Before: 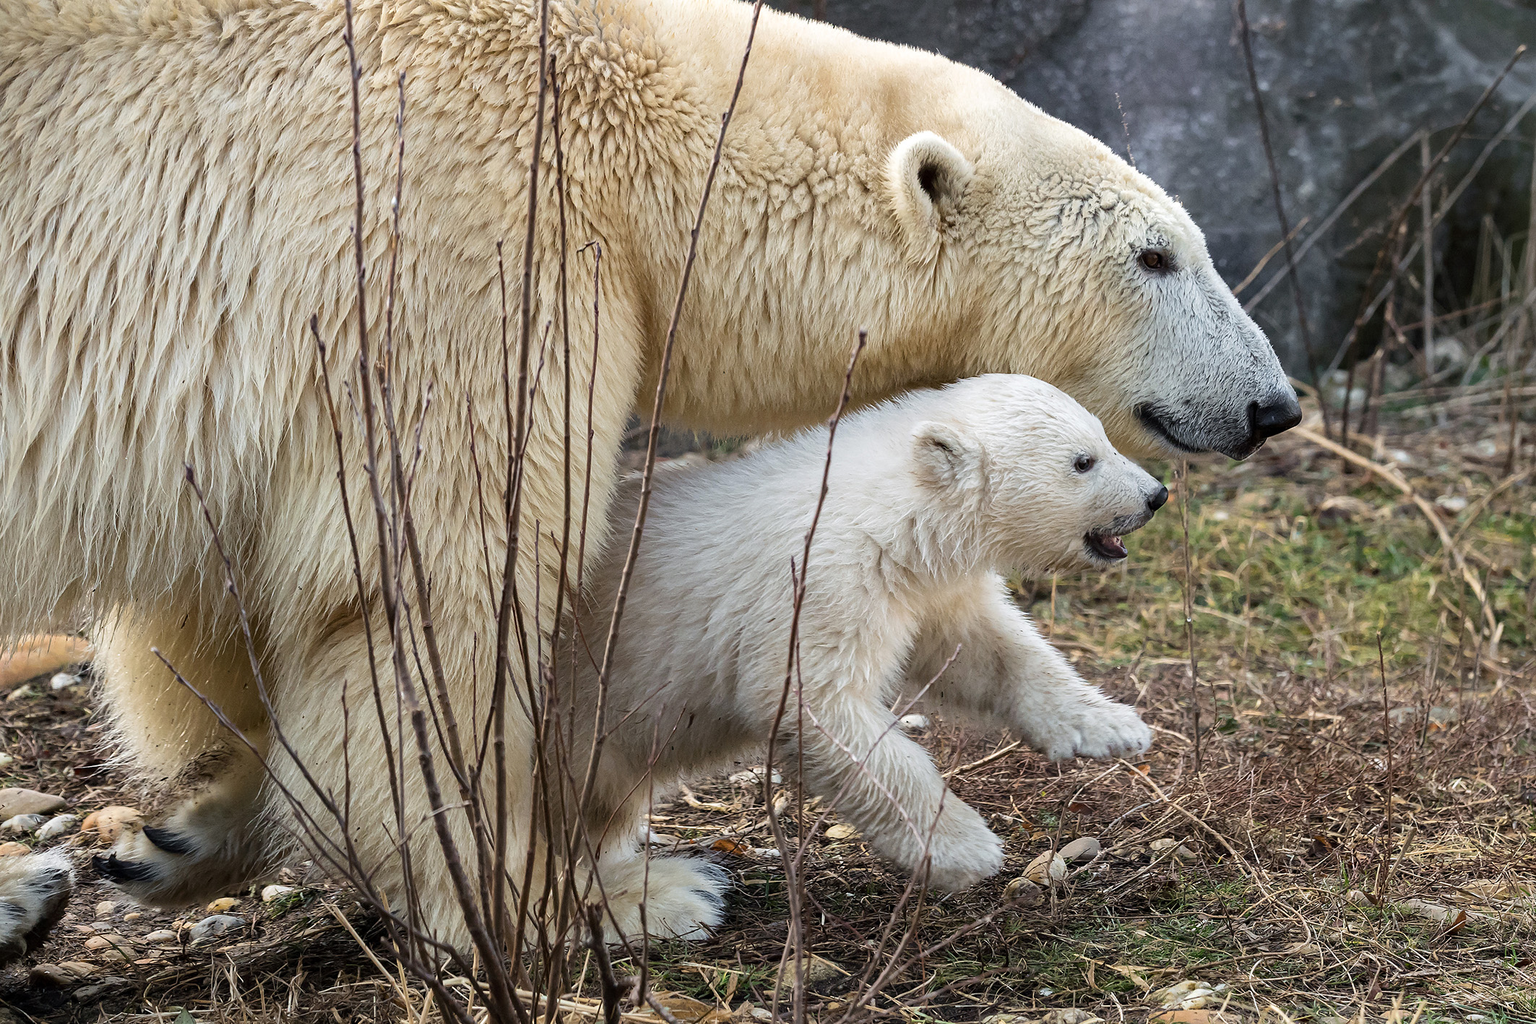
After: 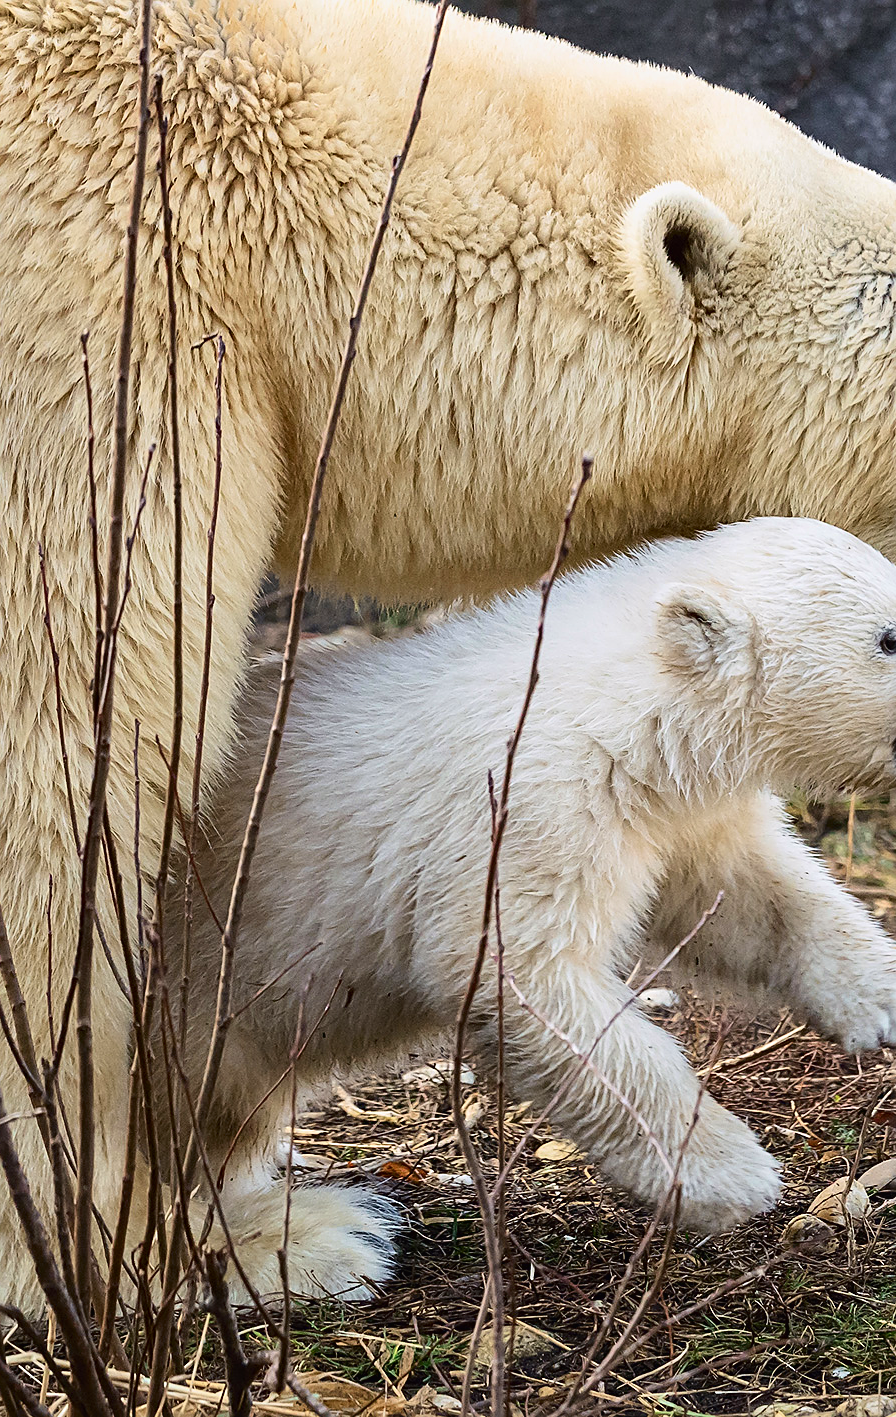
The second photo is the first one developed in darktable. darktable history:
crop: left 28.583%, right 29.231%
sharpen: on, module defaults
tone curve: curves: ch0 [(0, 0.011) (0.139, 0.106) (0.295, 0.271) (0.499, 0.523) (0.739, 0.782) (0.857, 0.879) (1, 0.967)]; ch1 [(0, 0) (0.291, 0.229) (0.394, 0.365) (0.469, 0.456) (0.495, 0.497) (0.524, 0.53) (0.588, 0.62) (0.725, 0.779) (1, 1)]; ch2 [(0, 0) (0.125, 0.089) (0.35, 0.317) (0.437, 0.42) (0.502, 0.499) (0.537, 0.551) (0.613, 0.636) (1, 1)], color space Lab, independent channels, preserve colors none
